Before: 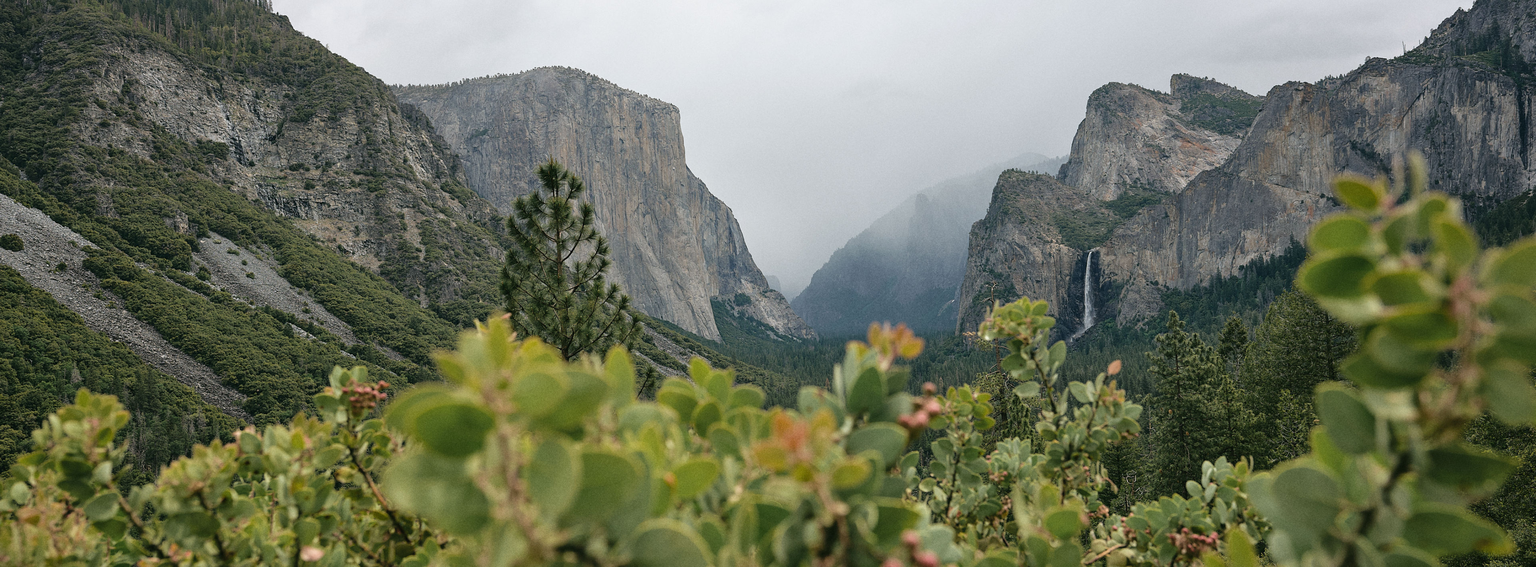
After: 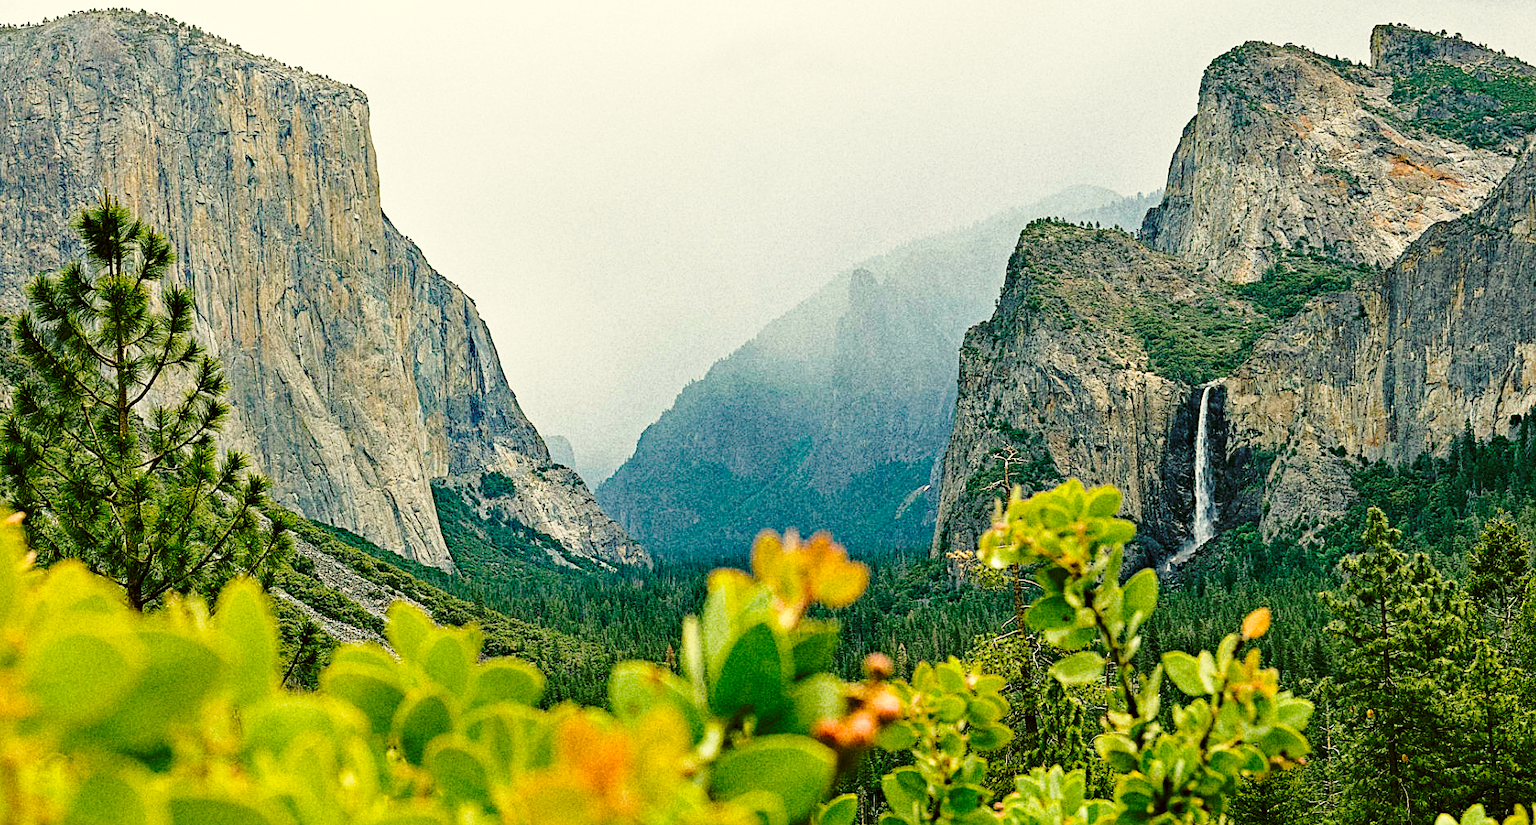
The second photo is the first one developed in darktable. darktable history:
crop: left 32.524%, top 10.995%, right 18.48%, bottom 17.615%
color correction: highlights a* -1.33, highlights b* 10.44, shadows a* 0.305, shadows b* 18.6
haze removal: strength 0.525, distance 0.918, compatibility mode true, adaptive false
color balance rgb: shadows lift › chroma 2.04%, shadows lift › hue 220.02°, linear chroma grading › global chroma 7.827%, perceptual saturation grading › global saturation 30.458%, global vibrance 3.597%
base curve: curves: ch0 [(0, 0) (0.028, 0.03) (0.105, 0.232) (0.387, 0.748) (0.754, 0.968) (1, 1)], preserve colors none
sharpen: amount 0.213
contrast equalizer: y [[0.6 ×6], [0.55 ×6], [0 ×6], [0 ×6], [0 ×6]], mix 0.295
